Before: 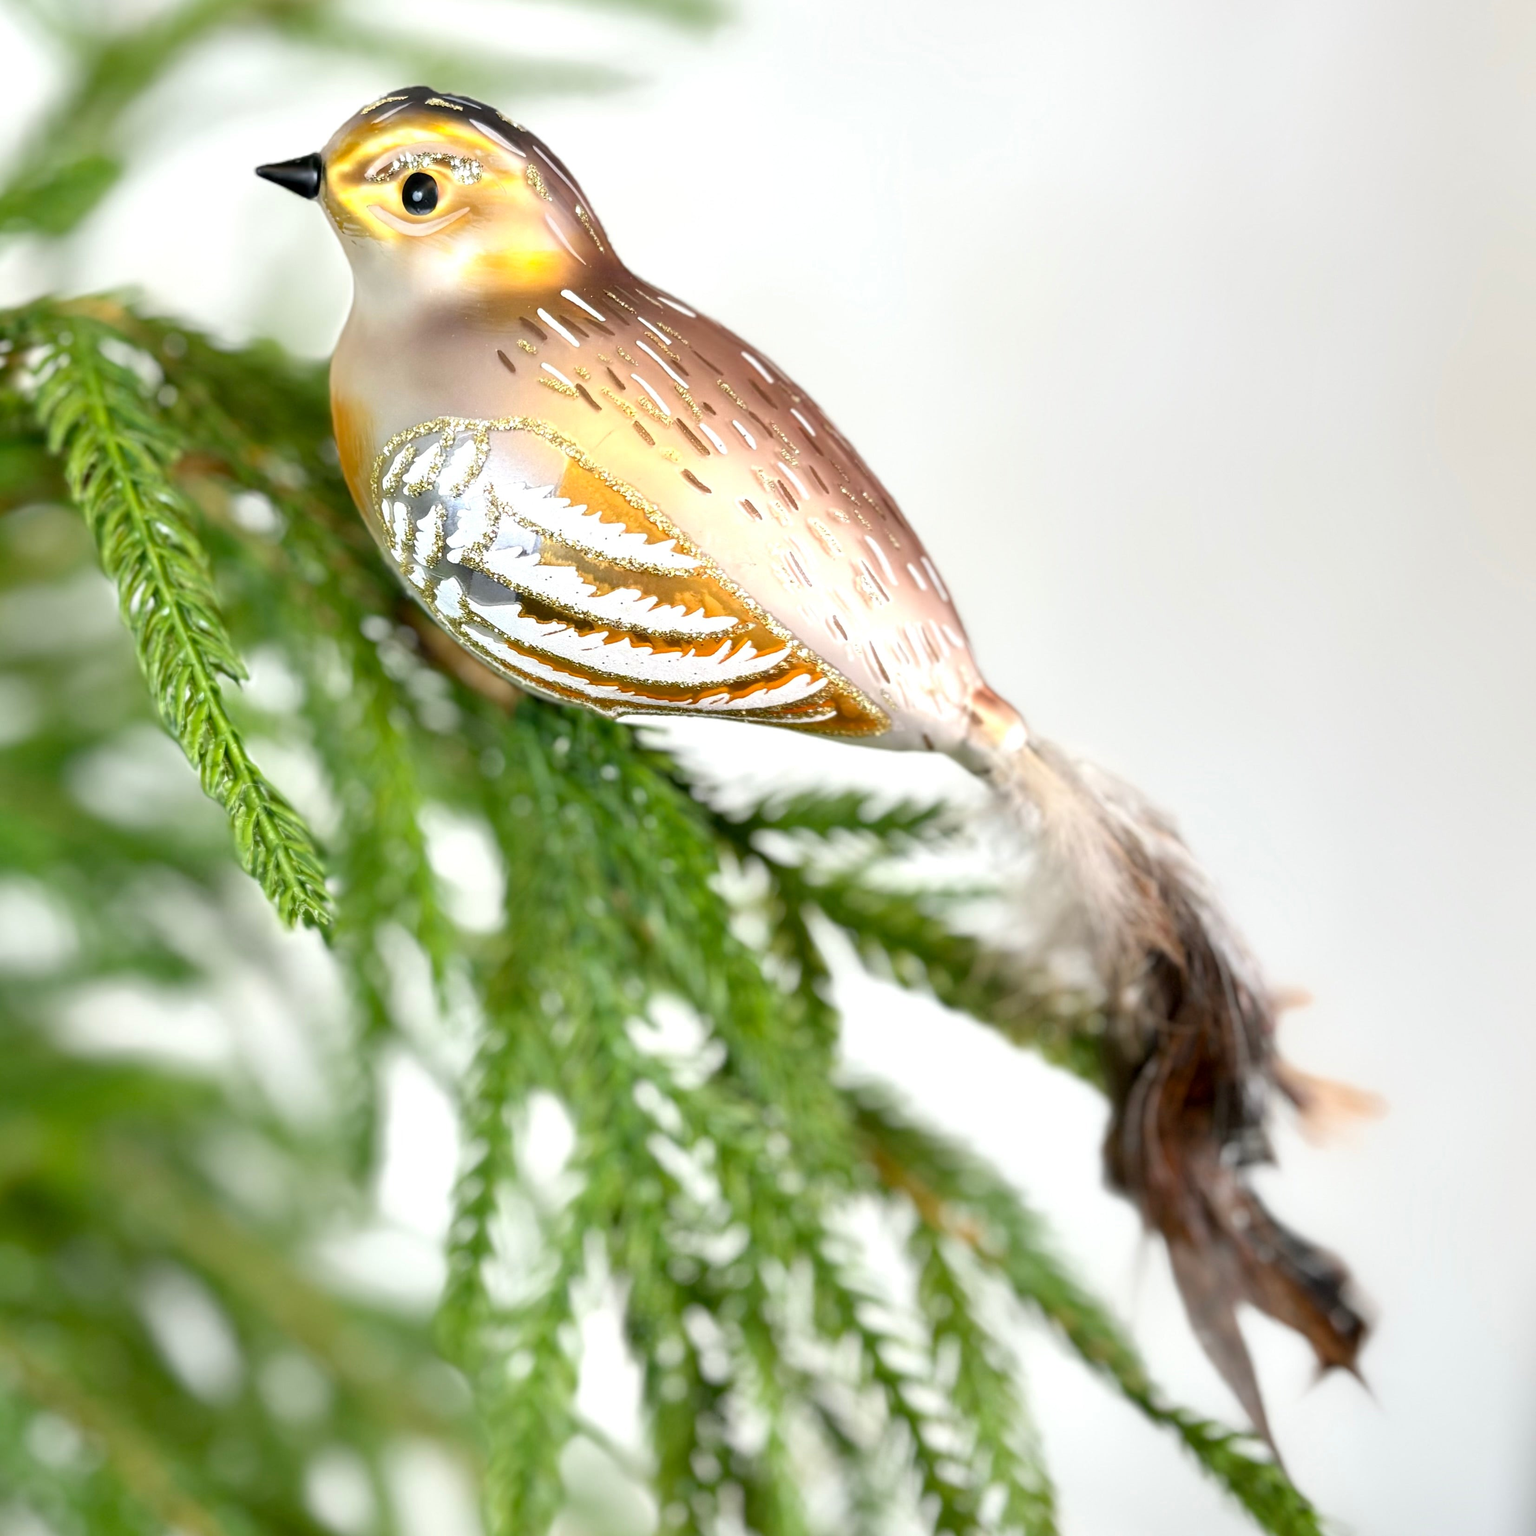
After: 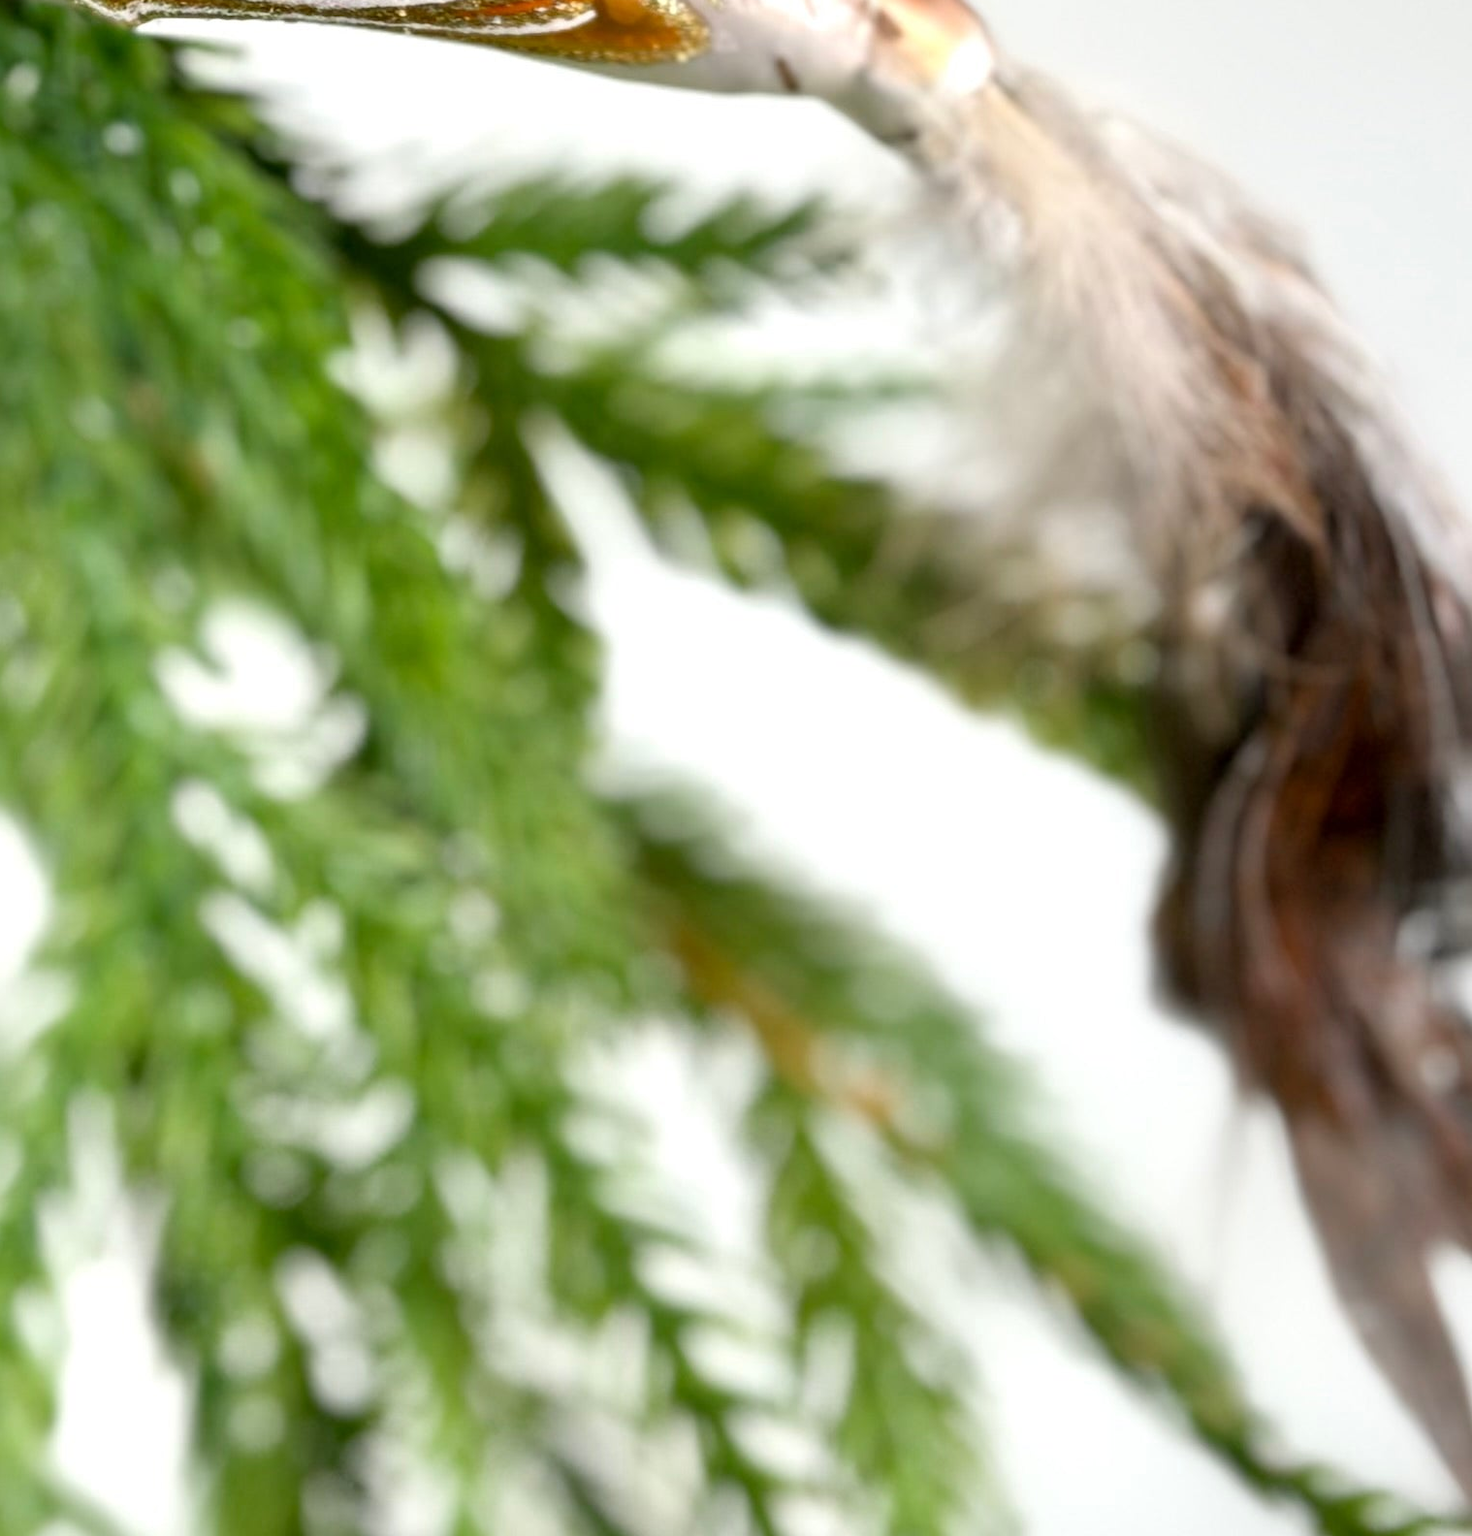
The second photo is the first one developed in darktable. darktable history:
crop: left 35.901%, top 45.997%, right 18.143%, bottom 6.077%
exposure: compensate exposure bias true, compensate highlight preservation false
